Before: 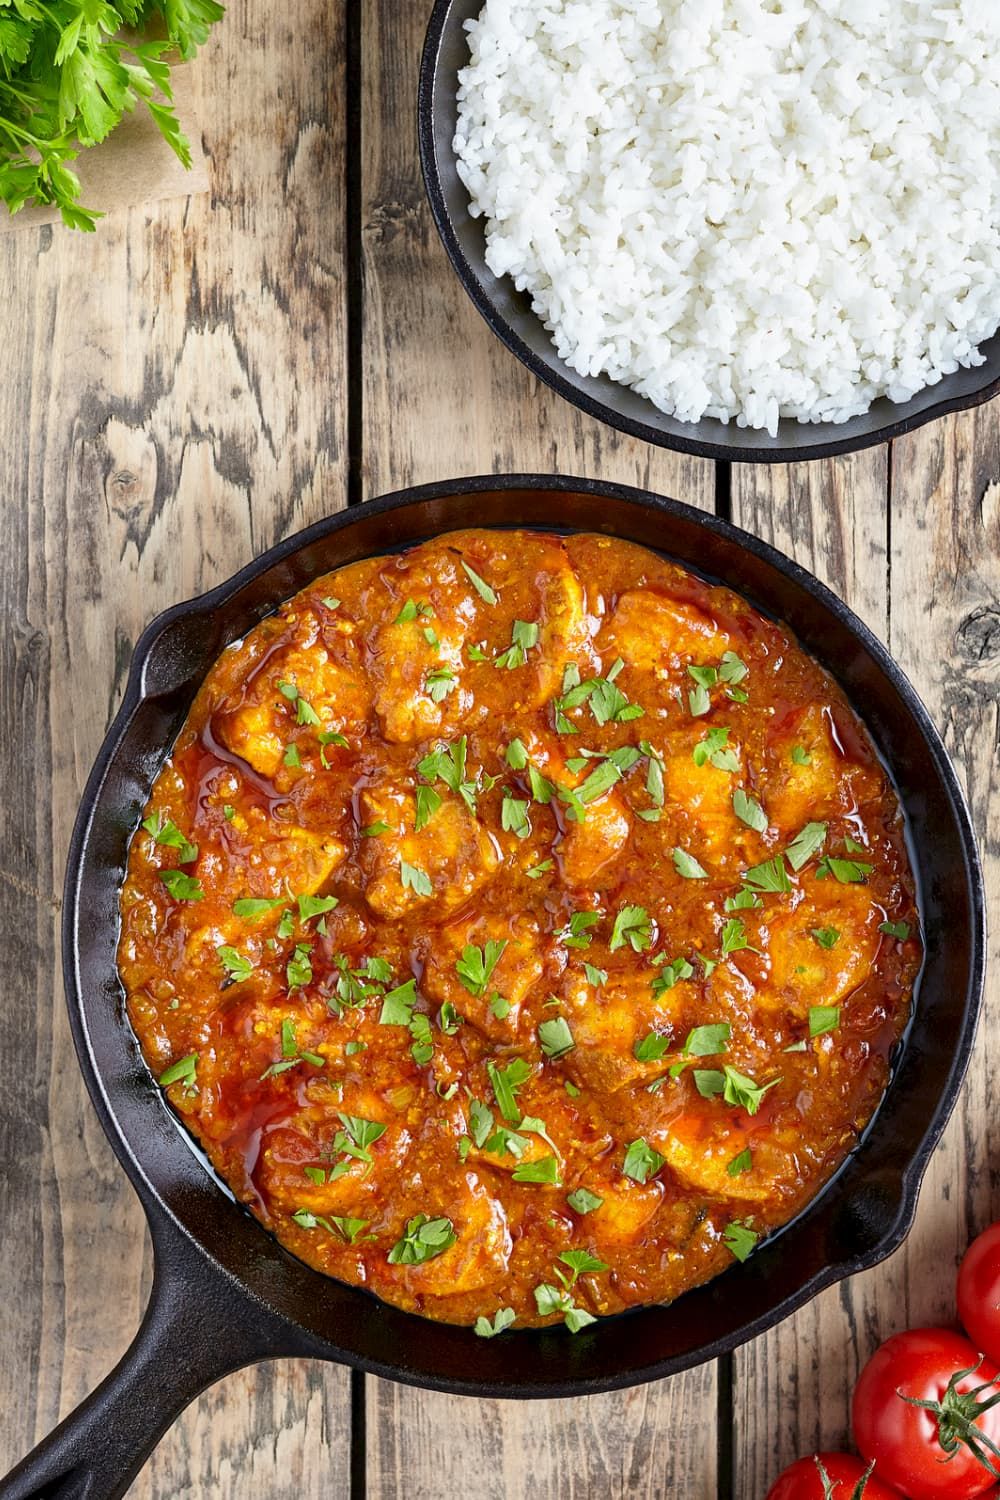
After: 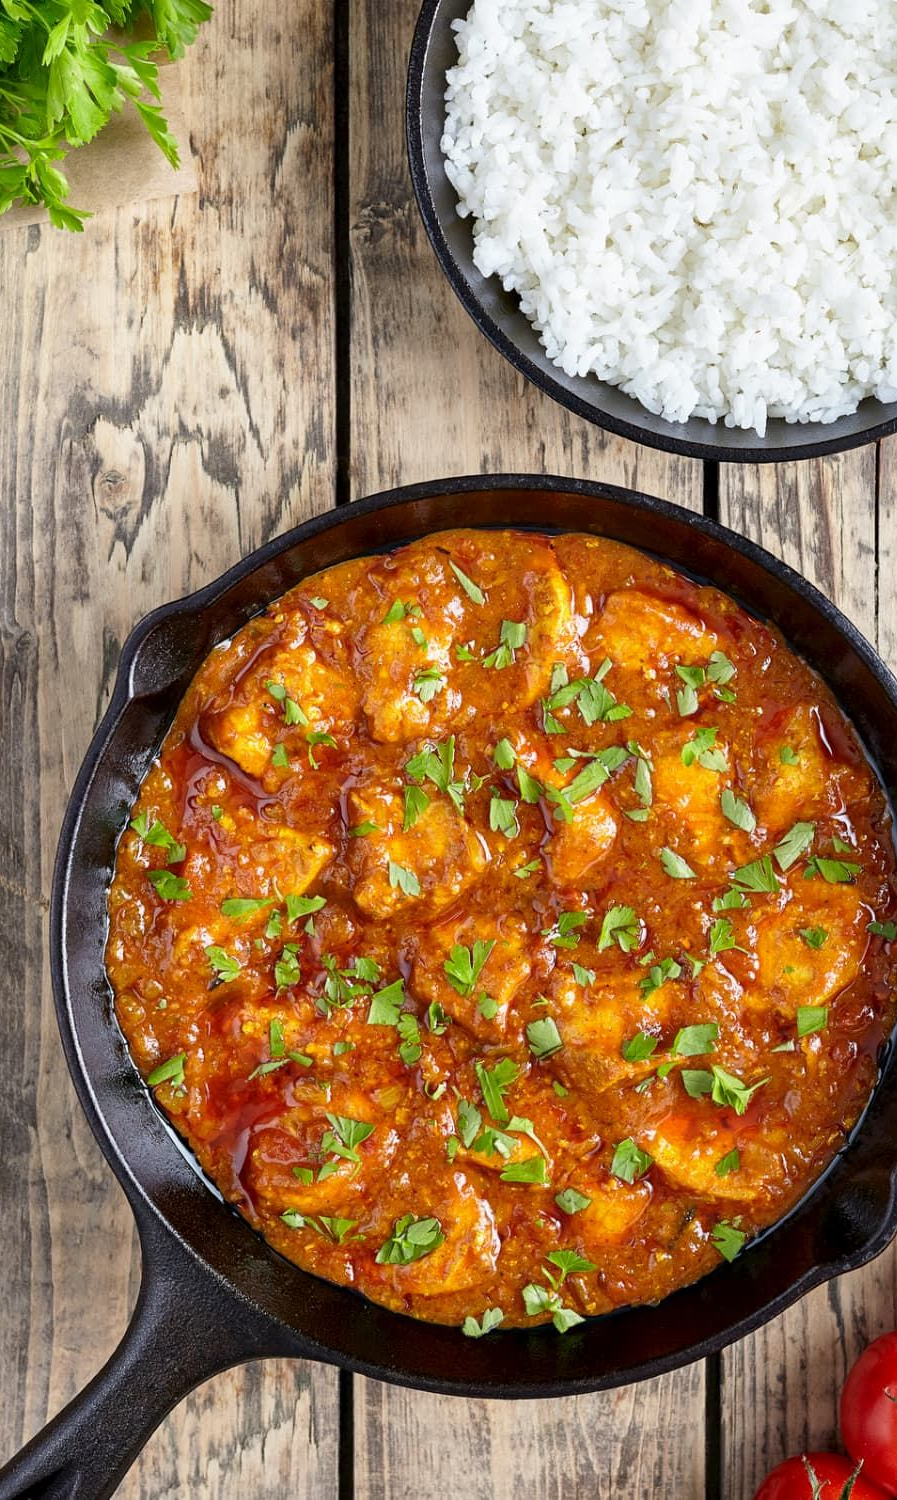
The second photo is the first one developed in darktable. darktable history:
crop and rotate: left 1.232%, right 9.047%
